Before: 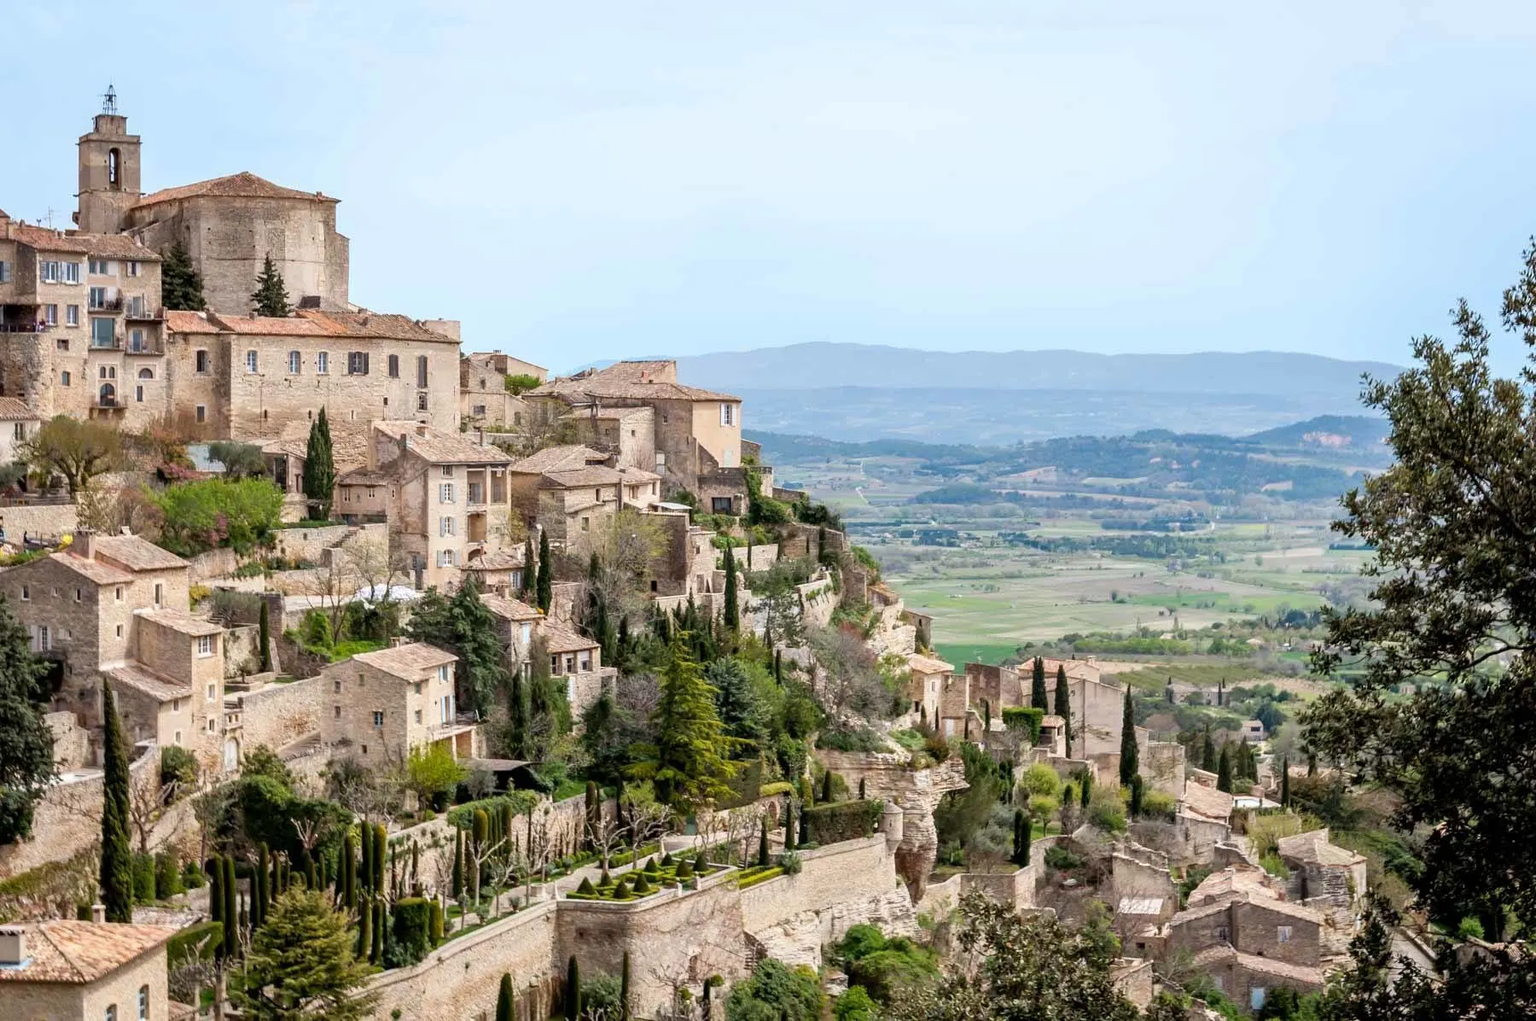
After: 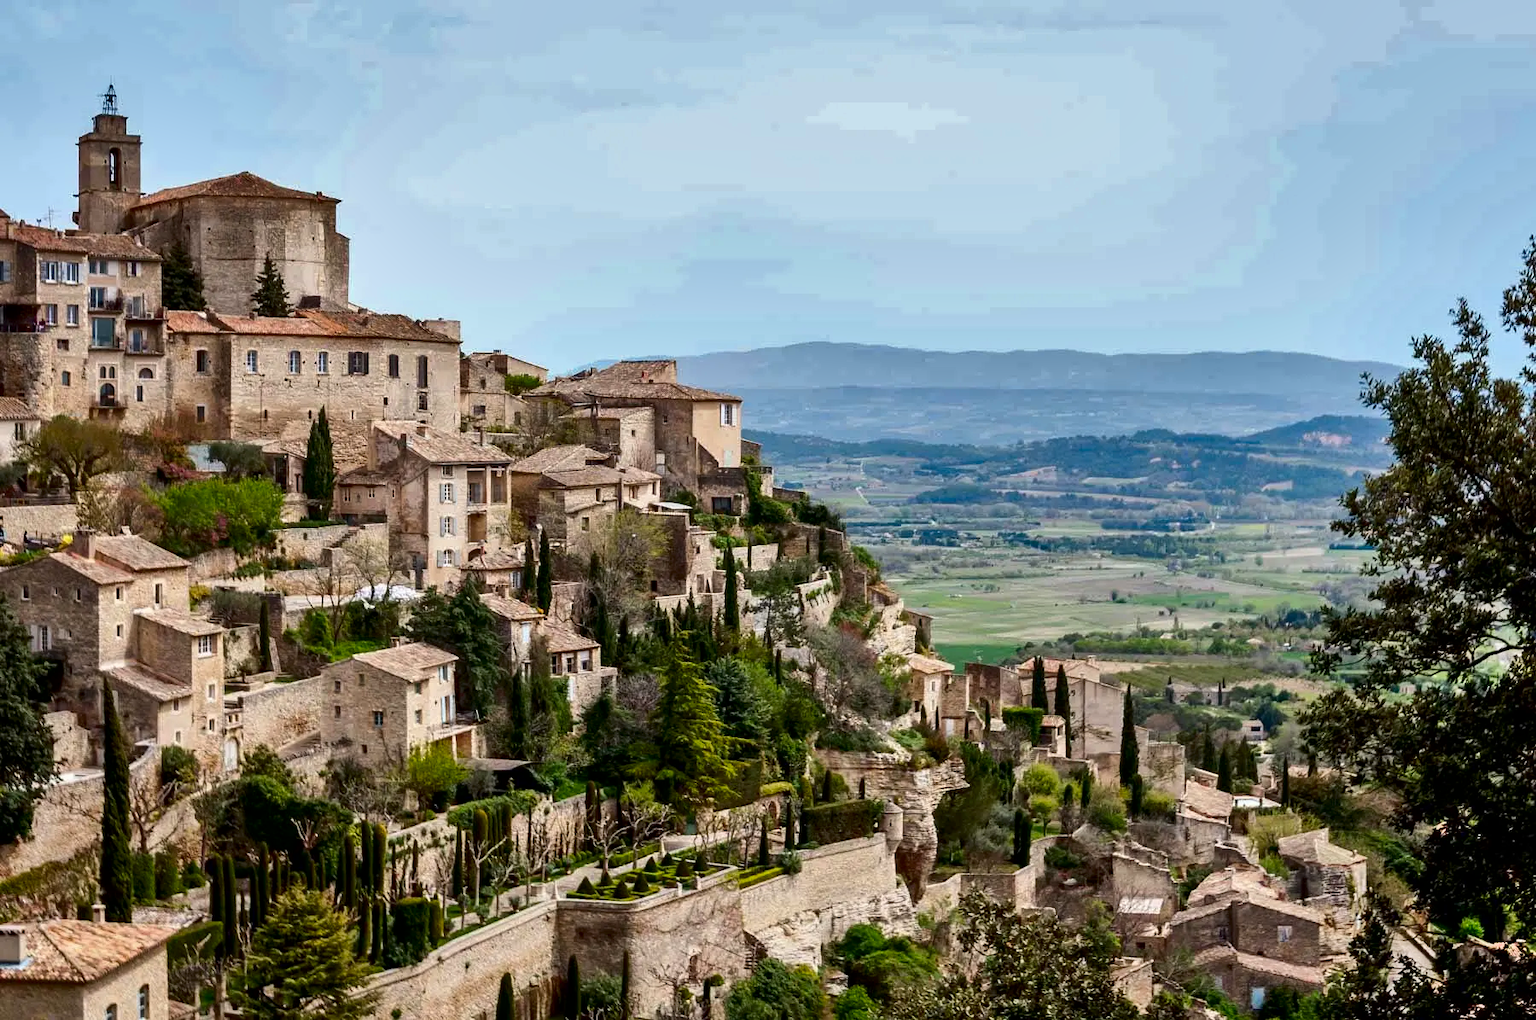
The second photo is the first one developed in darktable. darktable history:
contrast brightness saturation: contrast 0.1, brightness -0.26, saturation 0.14
shadows and highlights: radius 100.41, shadows 50.55, highlights -64.36, highlights color adjustment 49.82%, soften with gaussian
